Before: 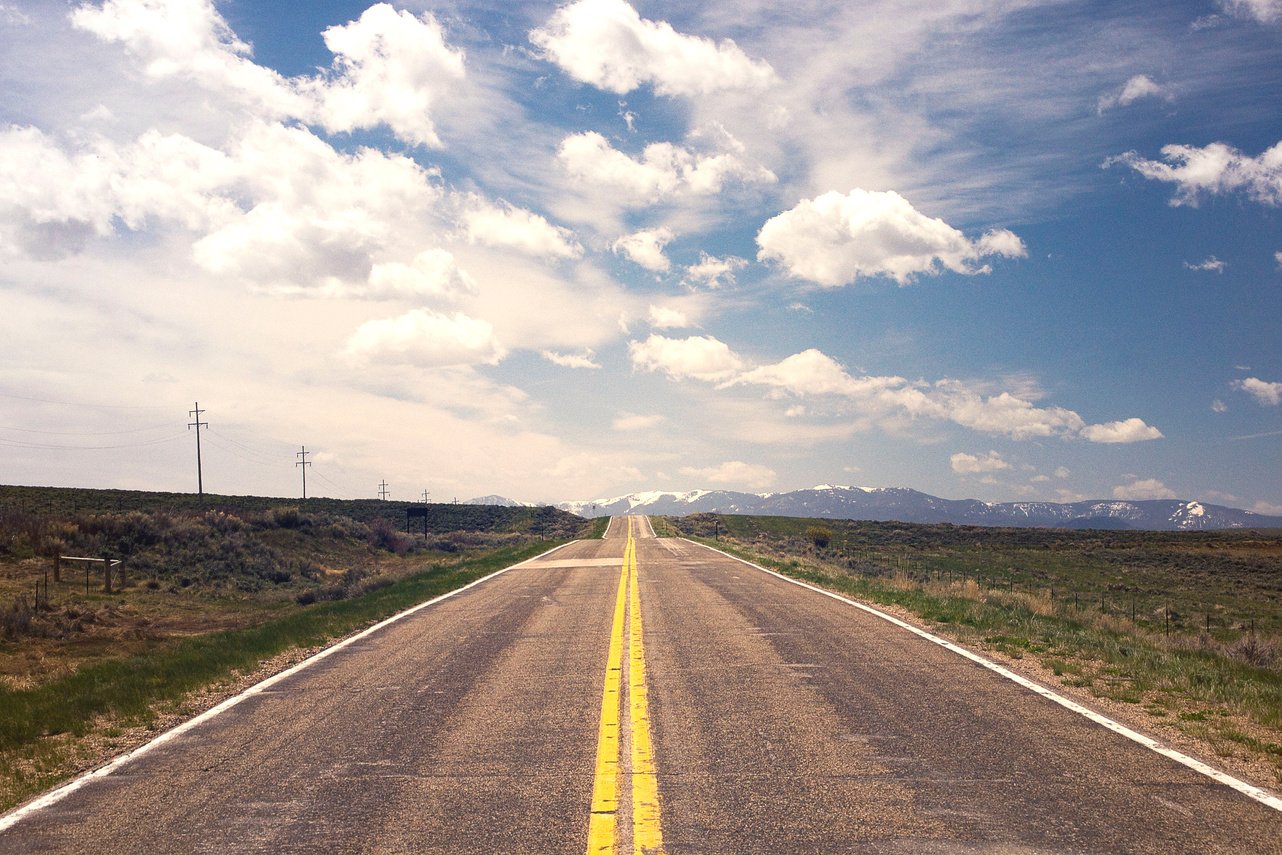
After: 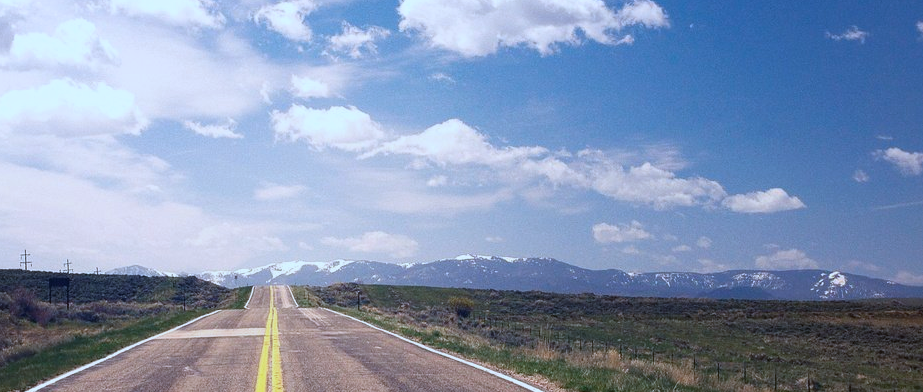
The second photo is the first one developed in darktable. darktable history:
color calibration: illuminant custom, x 0.39, y 0.392, temperature 3856.94 K
exposure: exposure -0.177 EV, compensate highlight preservation false
crop and rotate: left 27.938%, top 27.046%, bottom 27.046%
